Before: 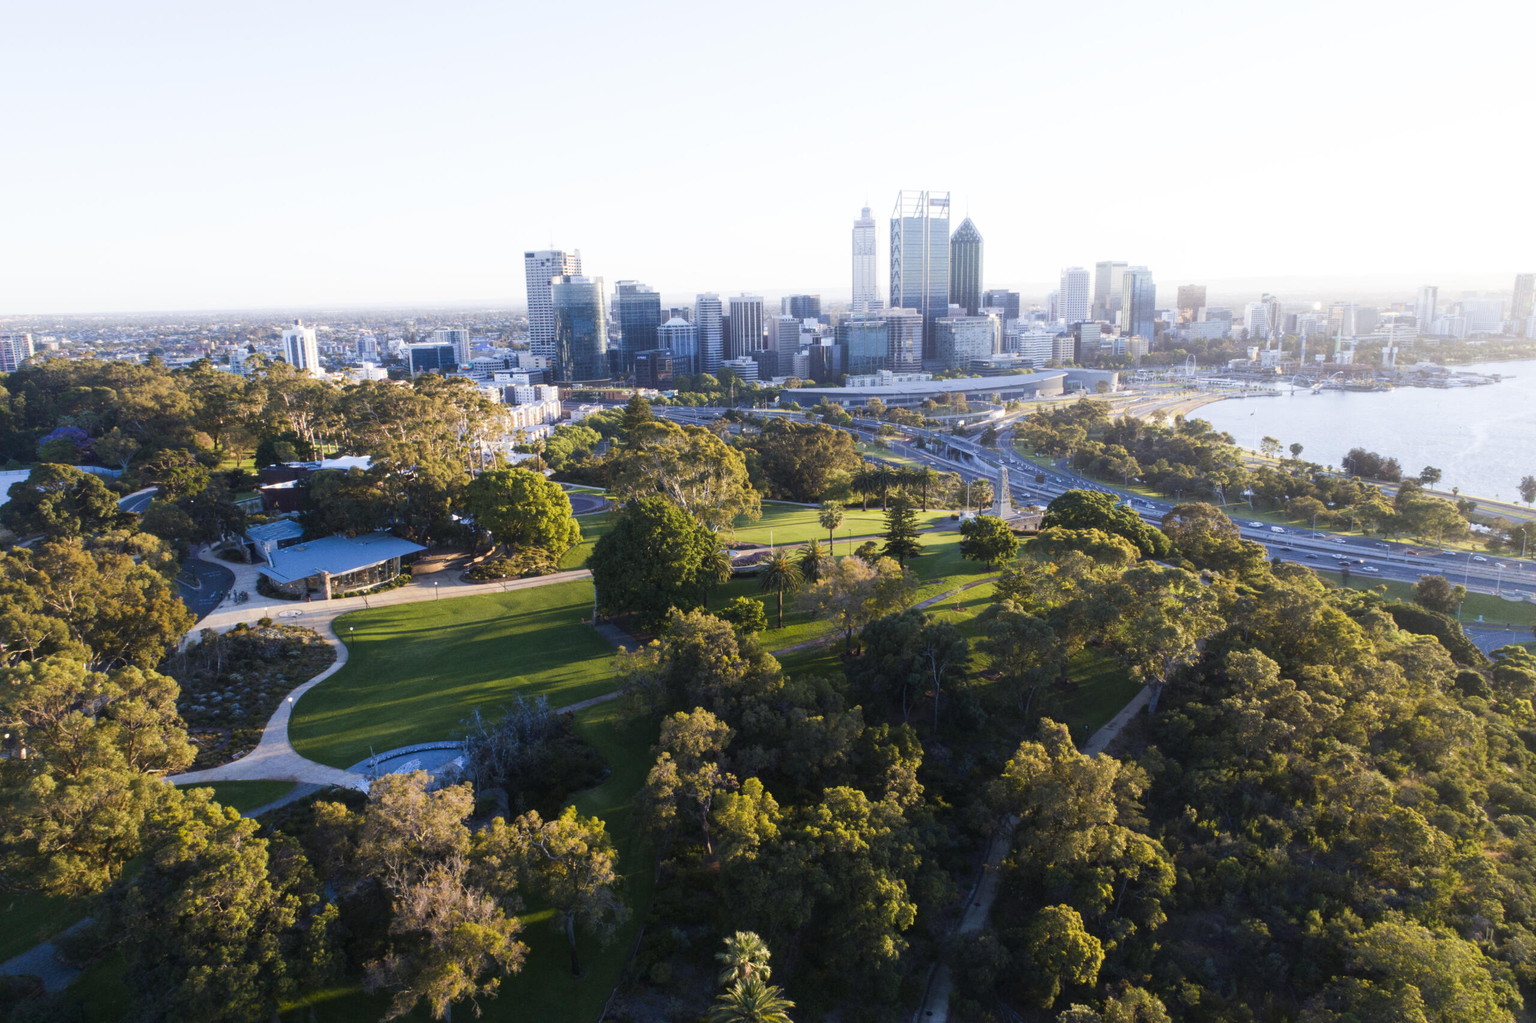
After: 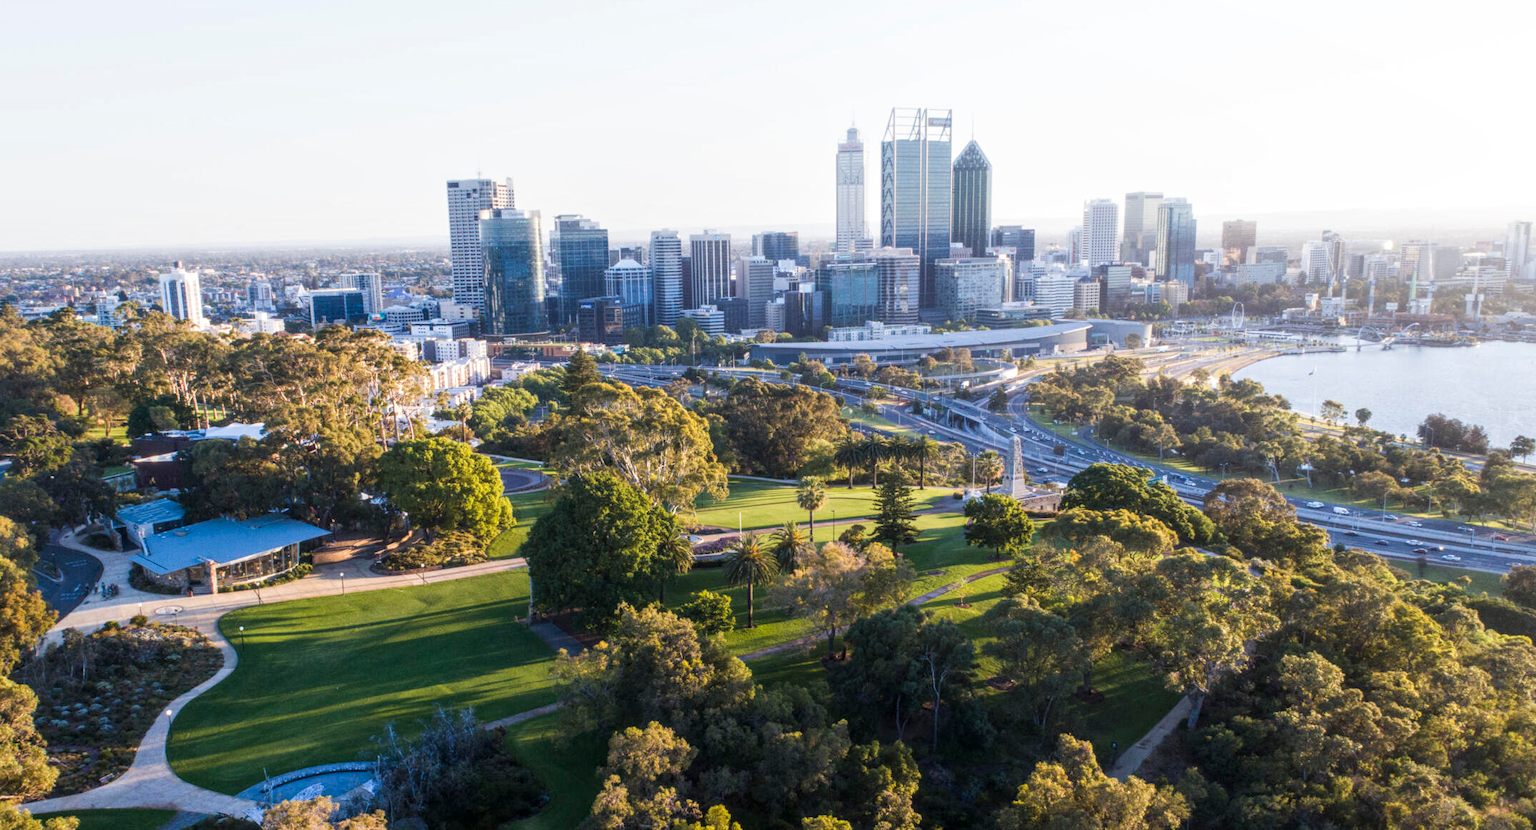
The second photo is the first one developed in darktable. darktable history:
crop and rotate: left 9.655%, top 9.78%, right 6.097%, bottom 21.775%
local contrast: highlights 4%, shadows 1%, detail 134%
